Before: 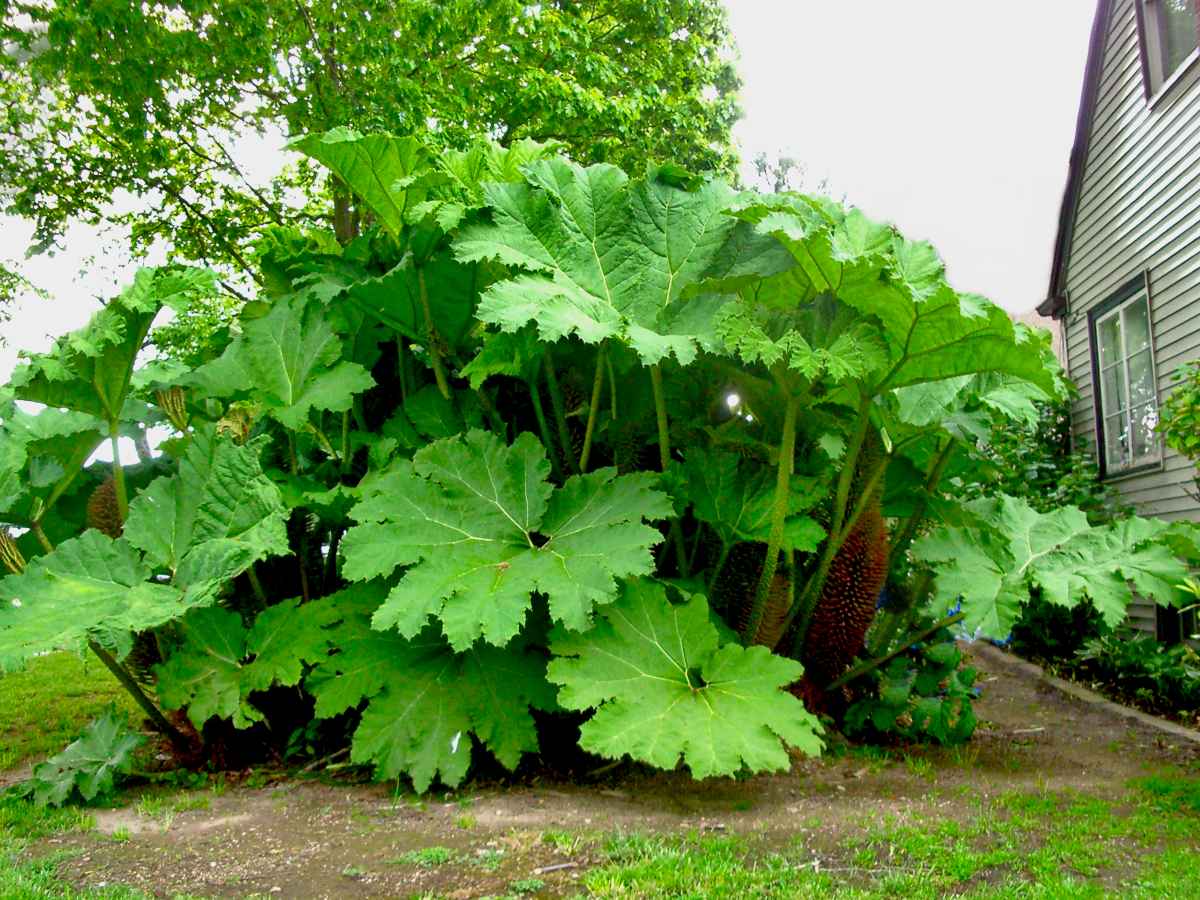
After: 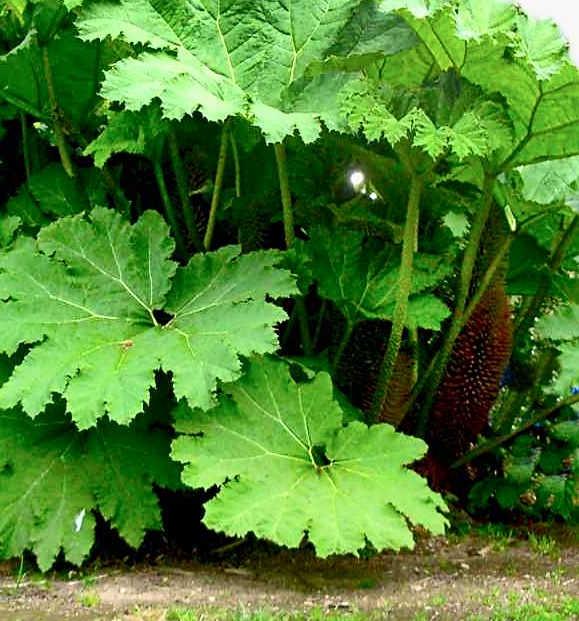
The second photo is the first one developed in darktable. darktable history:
contrast brightness saturation: contrast 0.245, brightness 0.09
sharpen: radius 2.522, amount 0.333
crop: left 31.399%, top 24.729%, right 20.272%, bottom 6.263%
